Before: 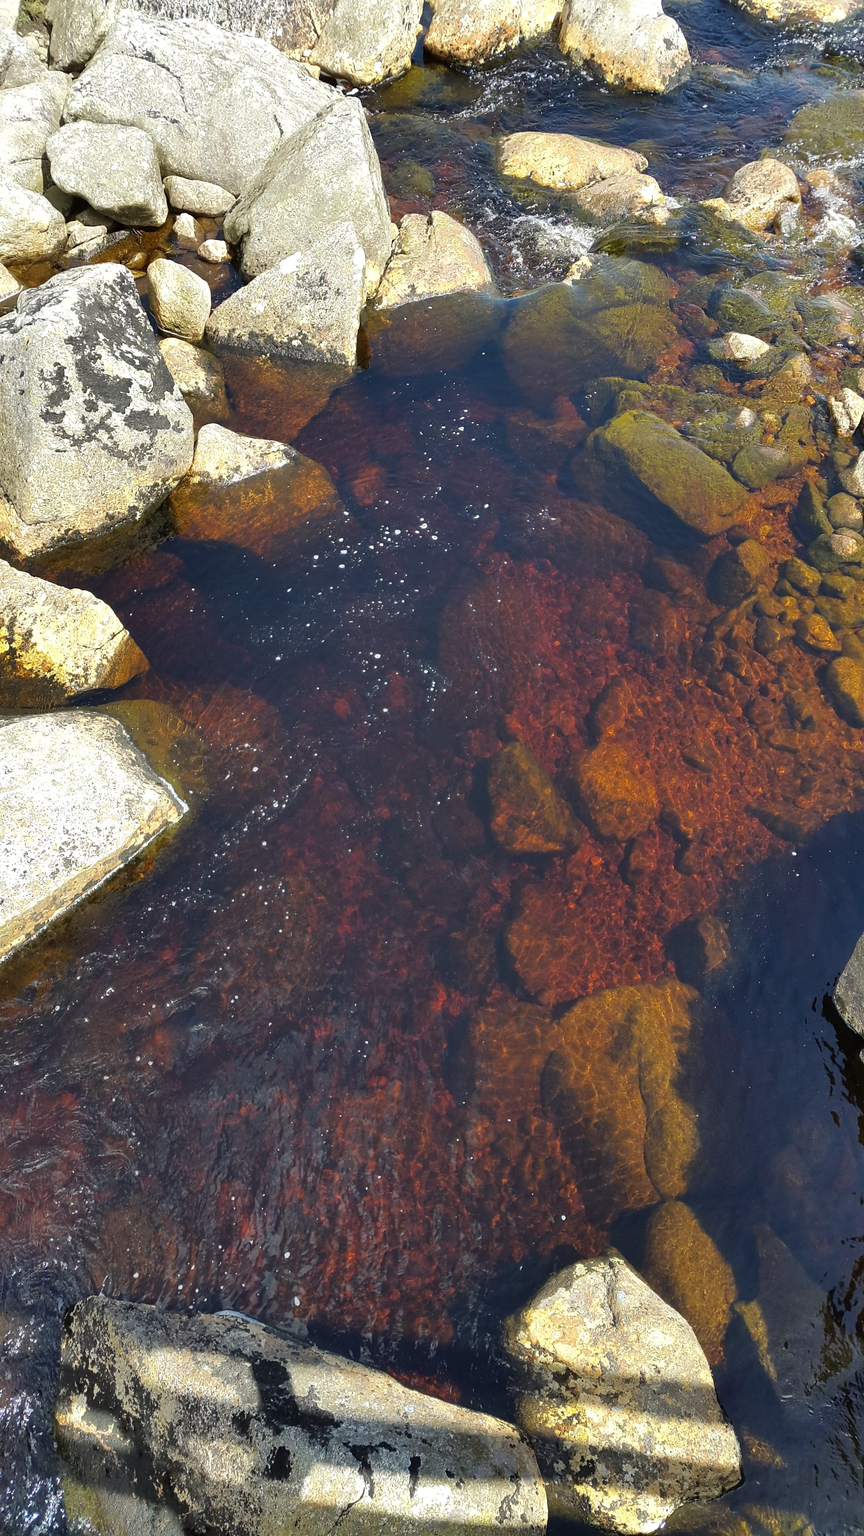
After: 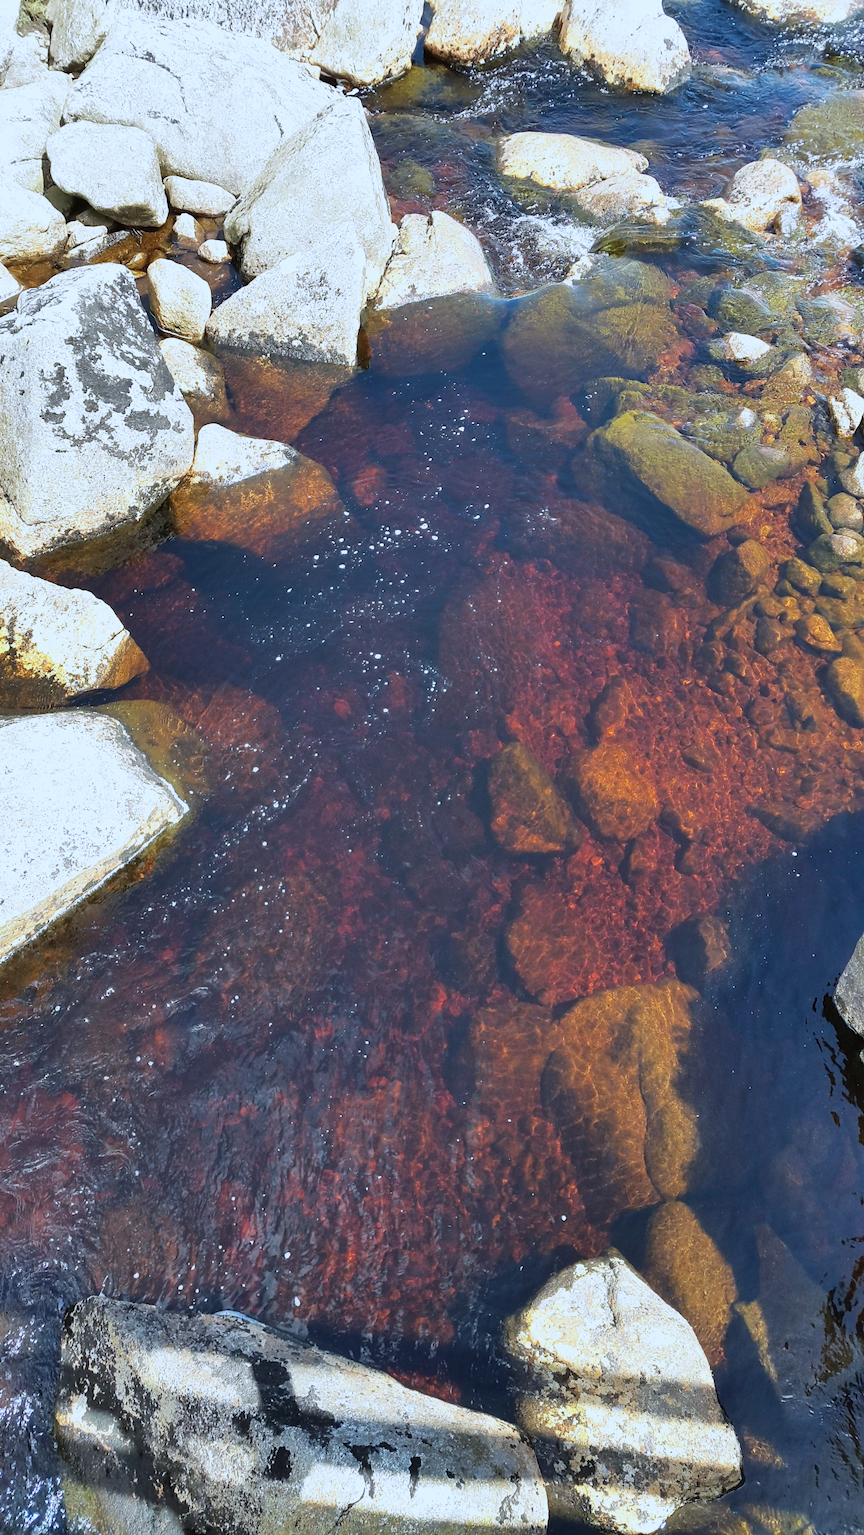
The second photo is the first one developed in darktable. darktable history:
color correction: highlights a* -2.29, highlights b* -18.28
tone equalizer: mask exposure compensation -0.512 EV
base curve: curves: ch0 [(0, 0) (0.088, 0.125) (0.176, 0.251) (0.354, 0.501) (0.613, 0.749) (1, 0.877)], preserve colors none
